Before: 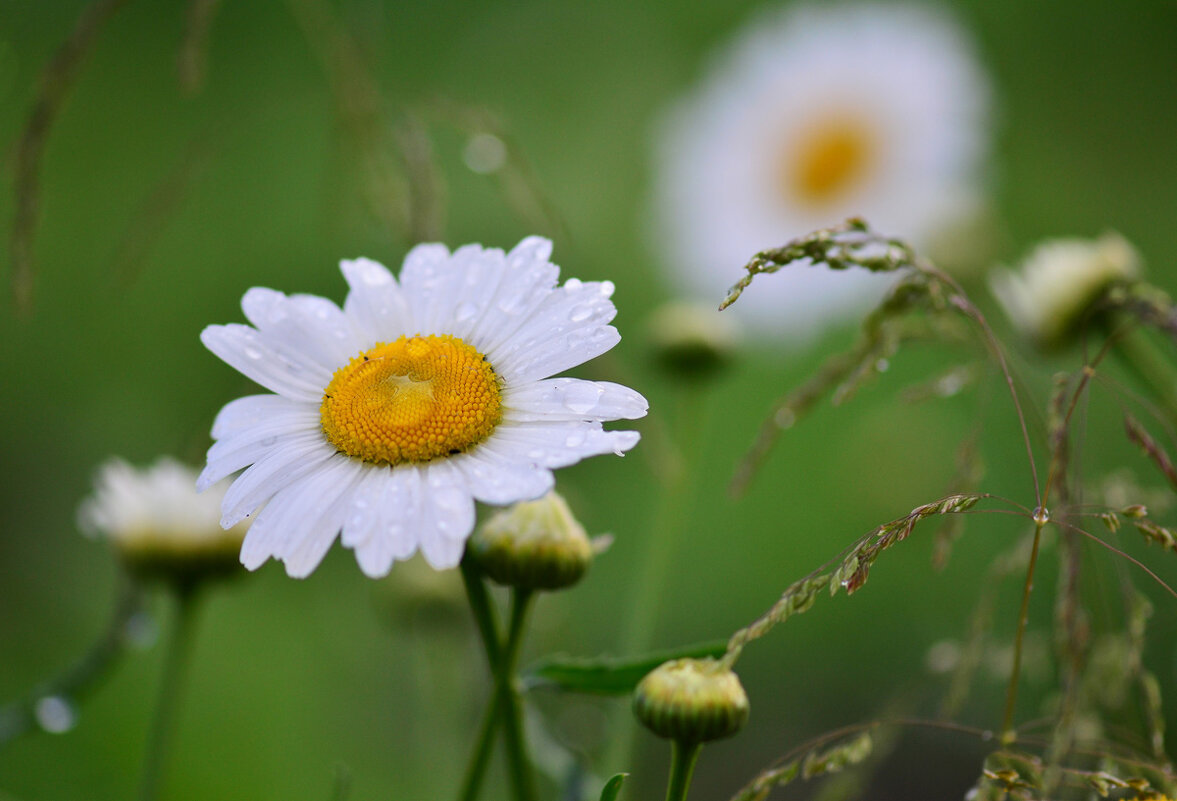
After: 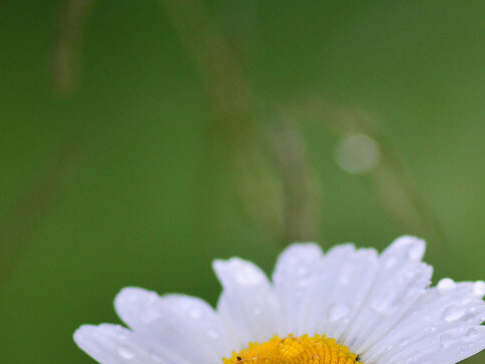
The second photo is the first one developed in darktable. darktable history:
crop and rotate: left 10.937%, top 0.107%, right 47.774%, bottom 54.4%
